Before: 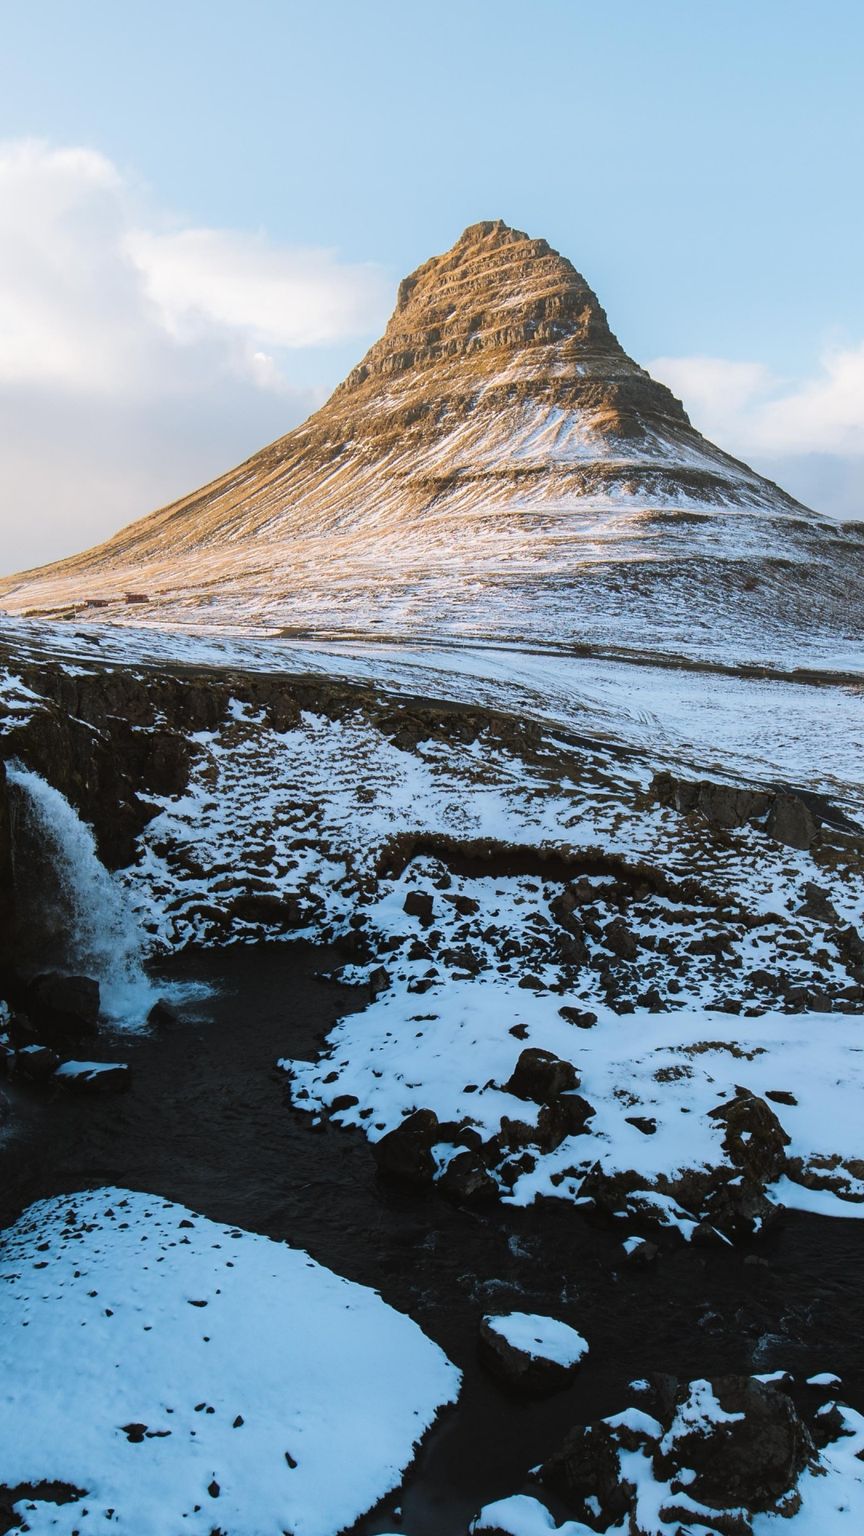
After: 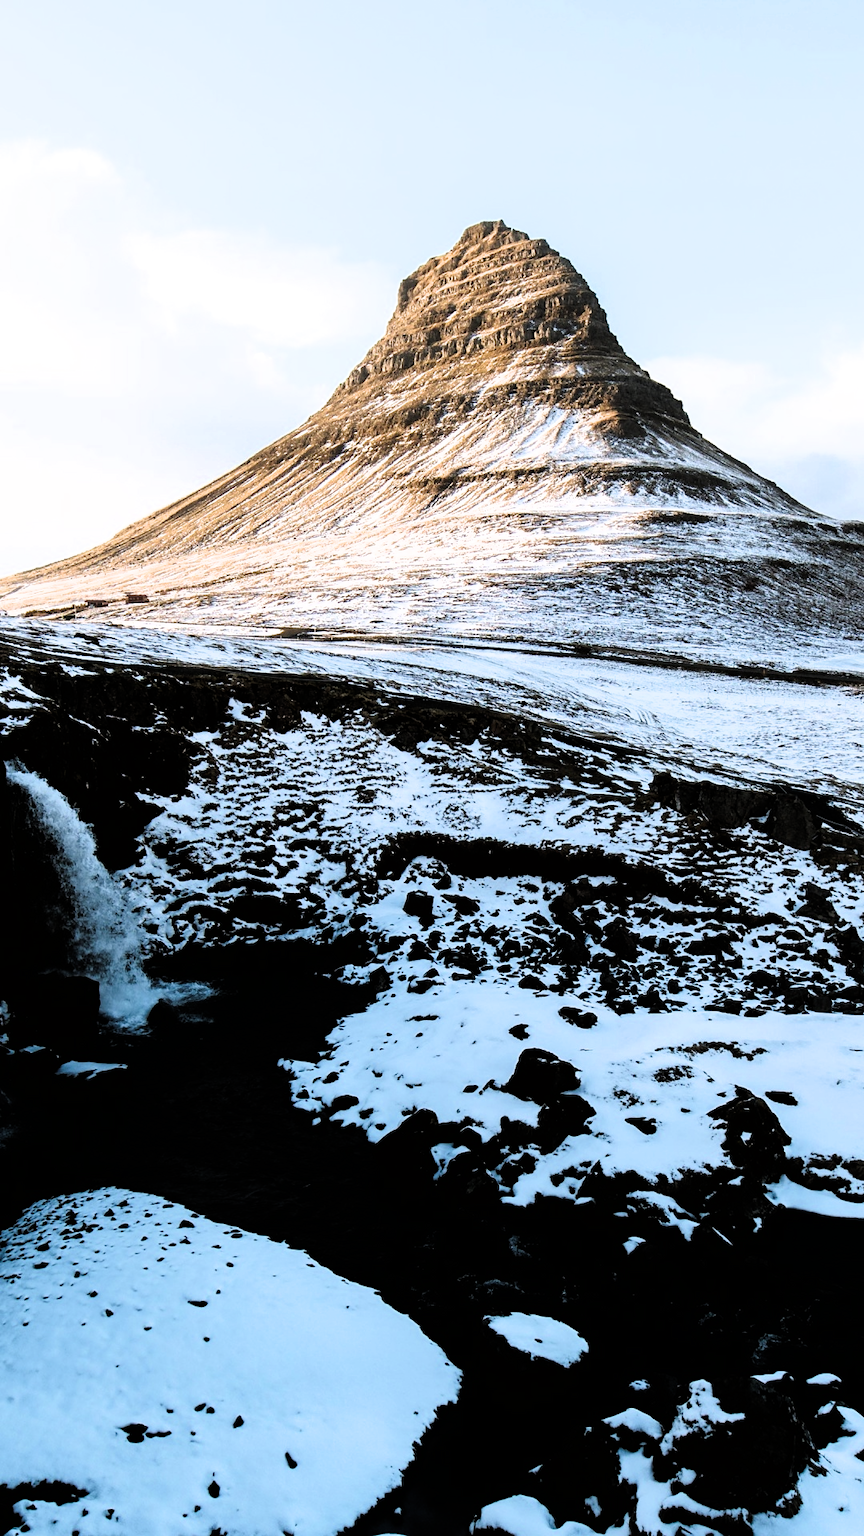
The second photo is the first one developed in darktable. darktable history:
filmic rgb: black relative exposure -8.22 EV, white relative exposure 2.22 EV, threshold 3.05 EV, hardness 7.16, latitude 85.73%, contrast 1.689, highlights saturation mix -3.19%, shadows ↔ highlights balance -2.45%, iterations of high-quality reconstruction 0, enable highlight reconstruction true
